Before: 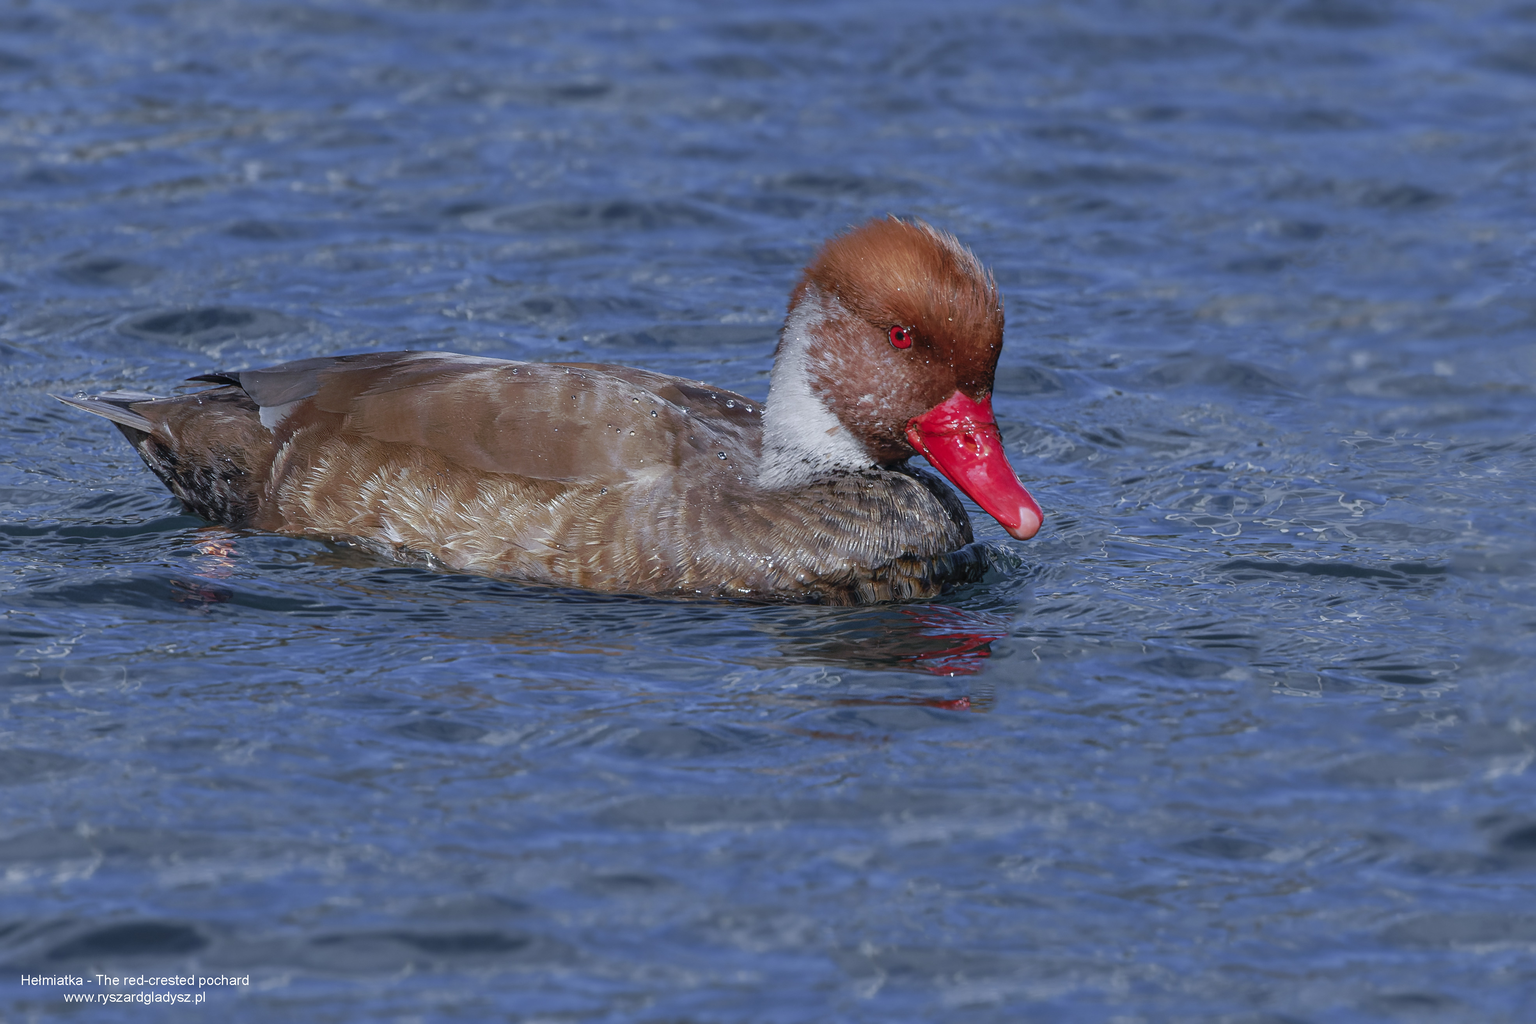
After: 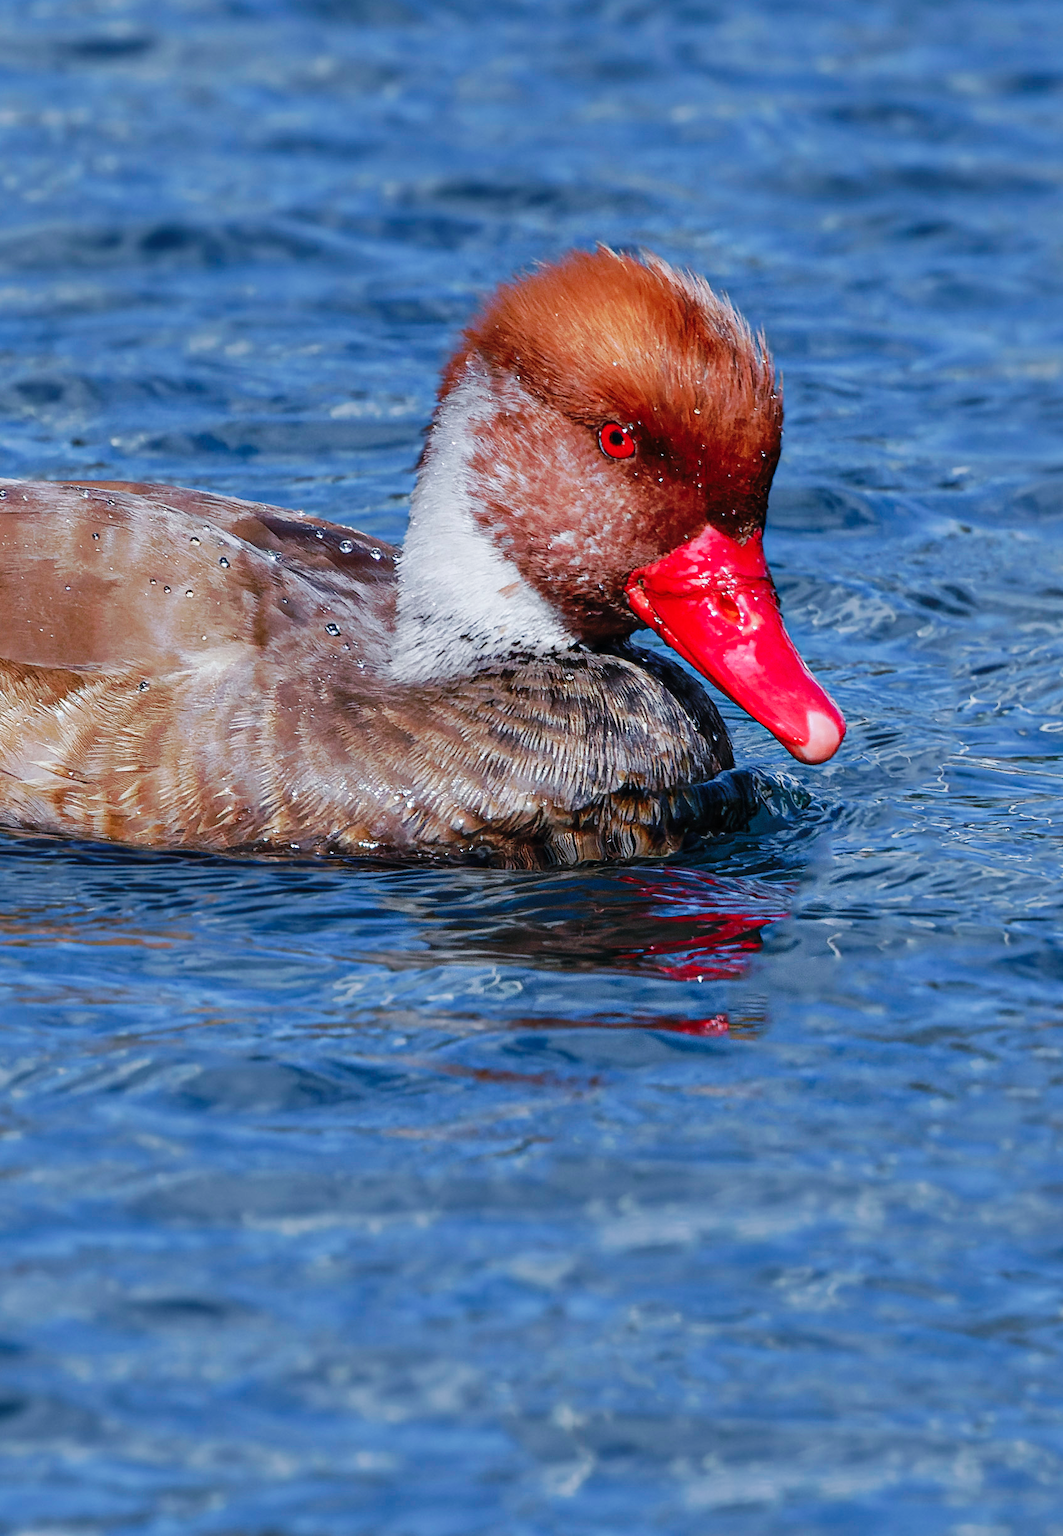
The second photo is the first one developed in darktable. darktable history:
crop: left 33.452%, top 6.025%, right 23.155%
base curve: curves: ch0 [(0, 0) (0.036, 0.025) (0.121, 0.166) (0.206, 0.329) (0.605, 0.79) (1, 1)], preserve colors none
